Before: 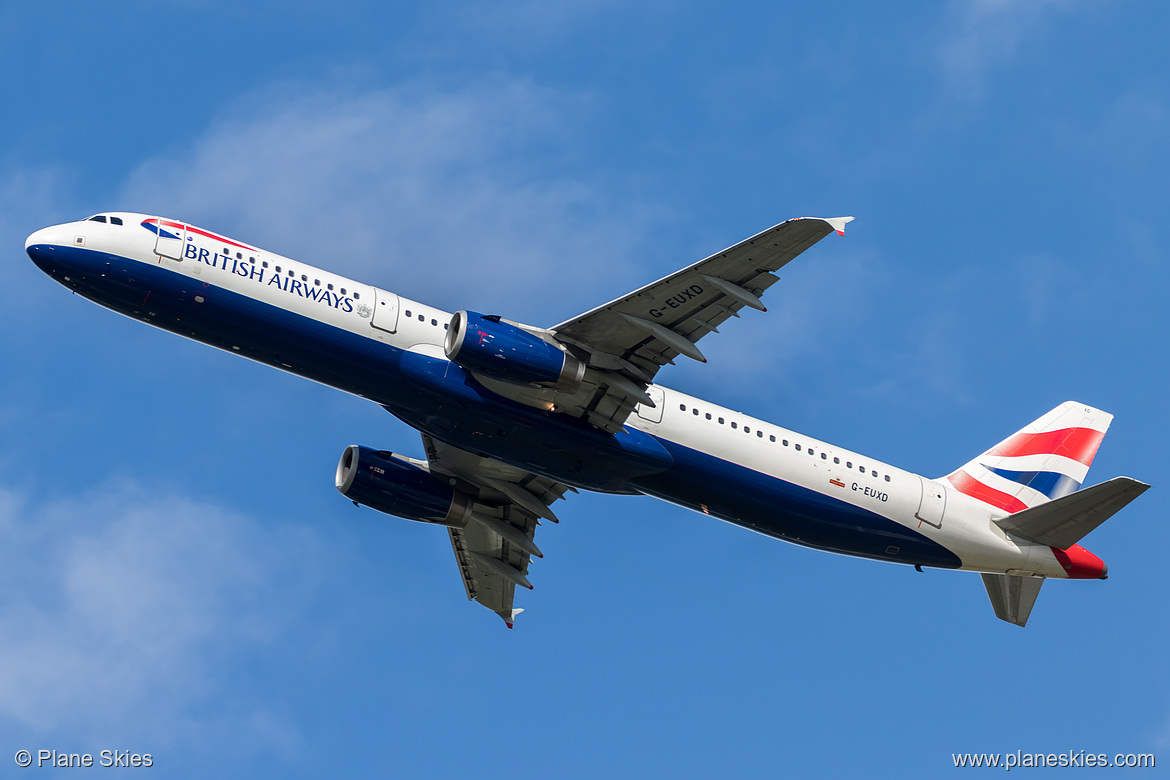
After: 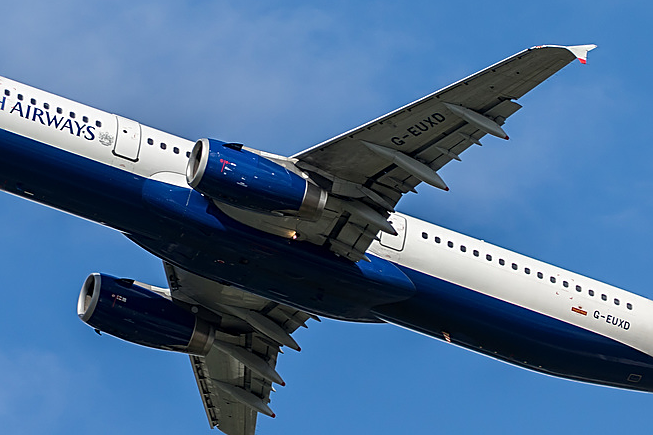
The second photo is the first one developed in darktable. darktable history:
sharpen: on, module defaults
crop and rotate: left 22.13%, top 22.054%, right 22.026%, bottom 22.102%
